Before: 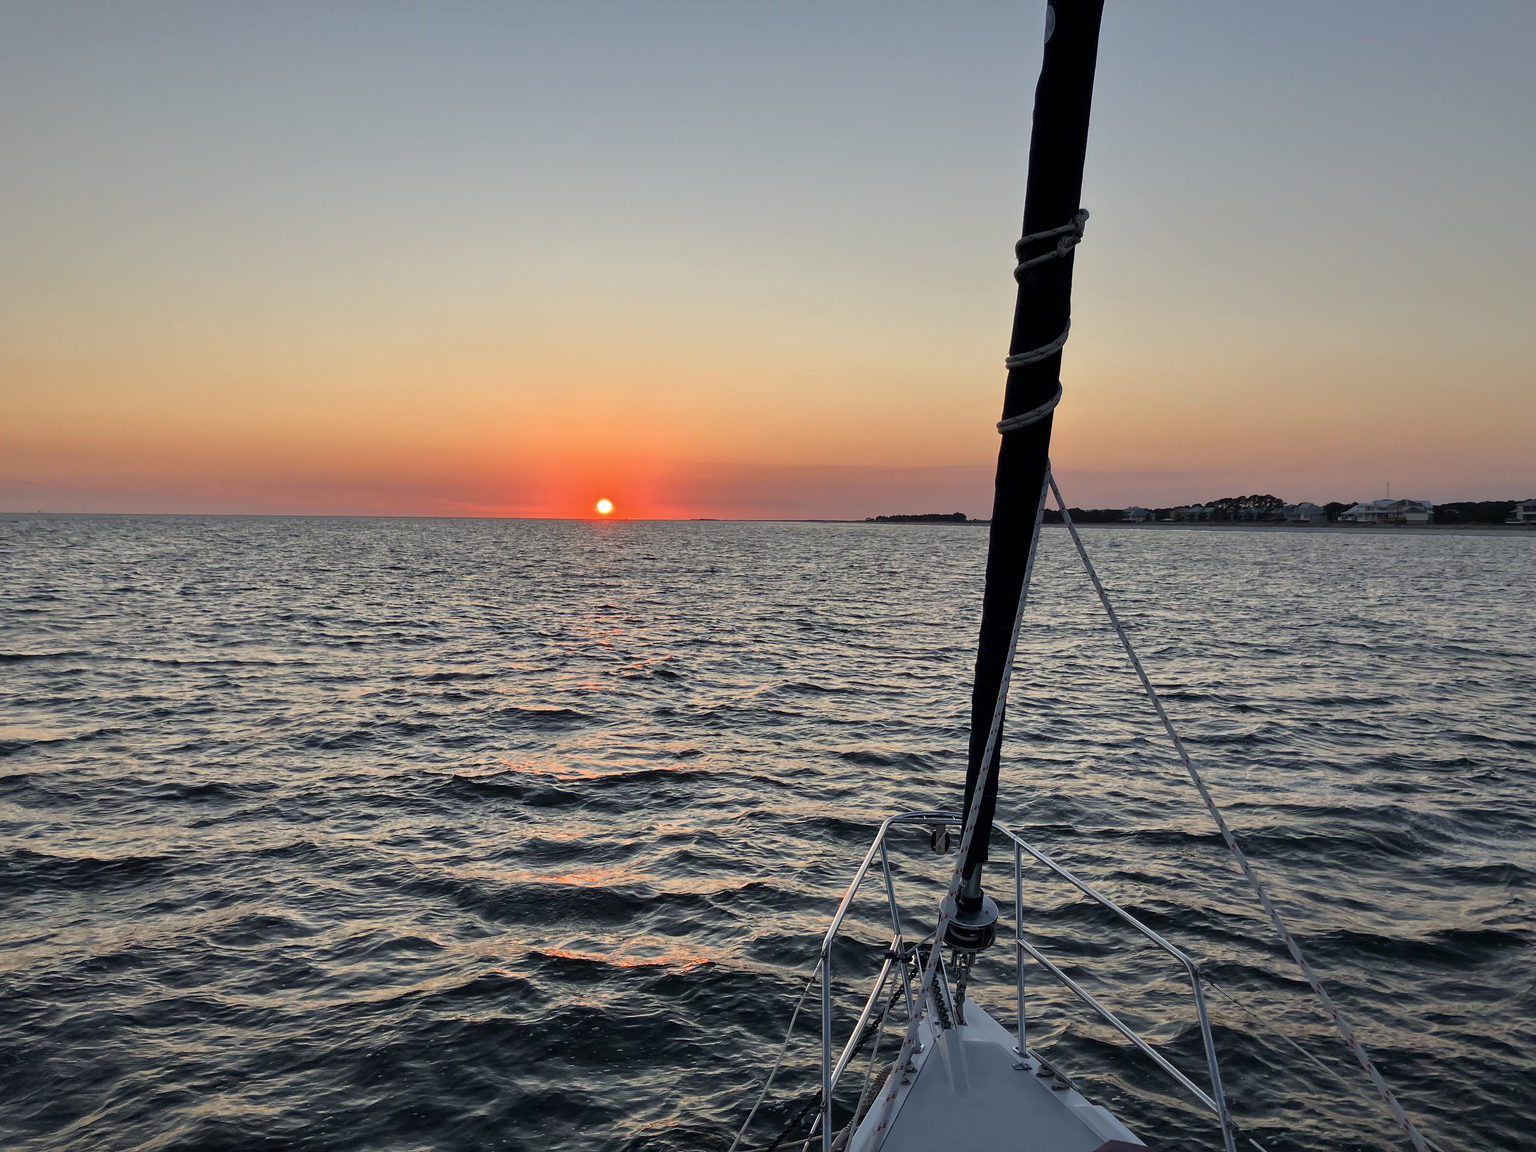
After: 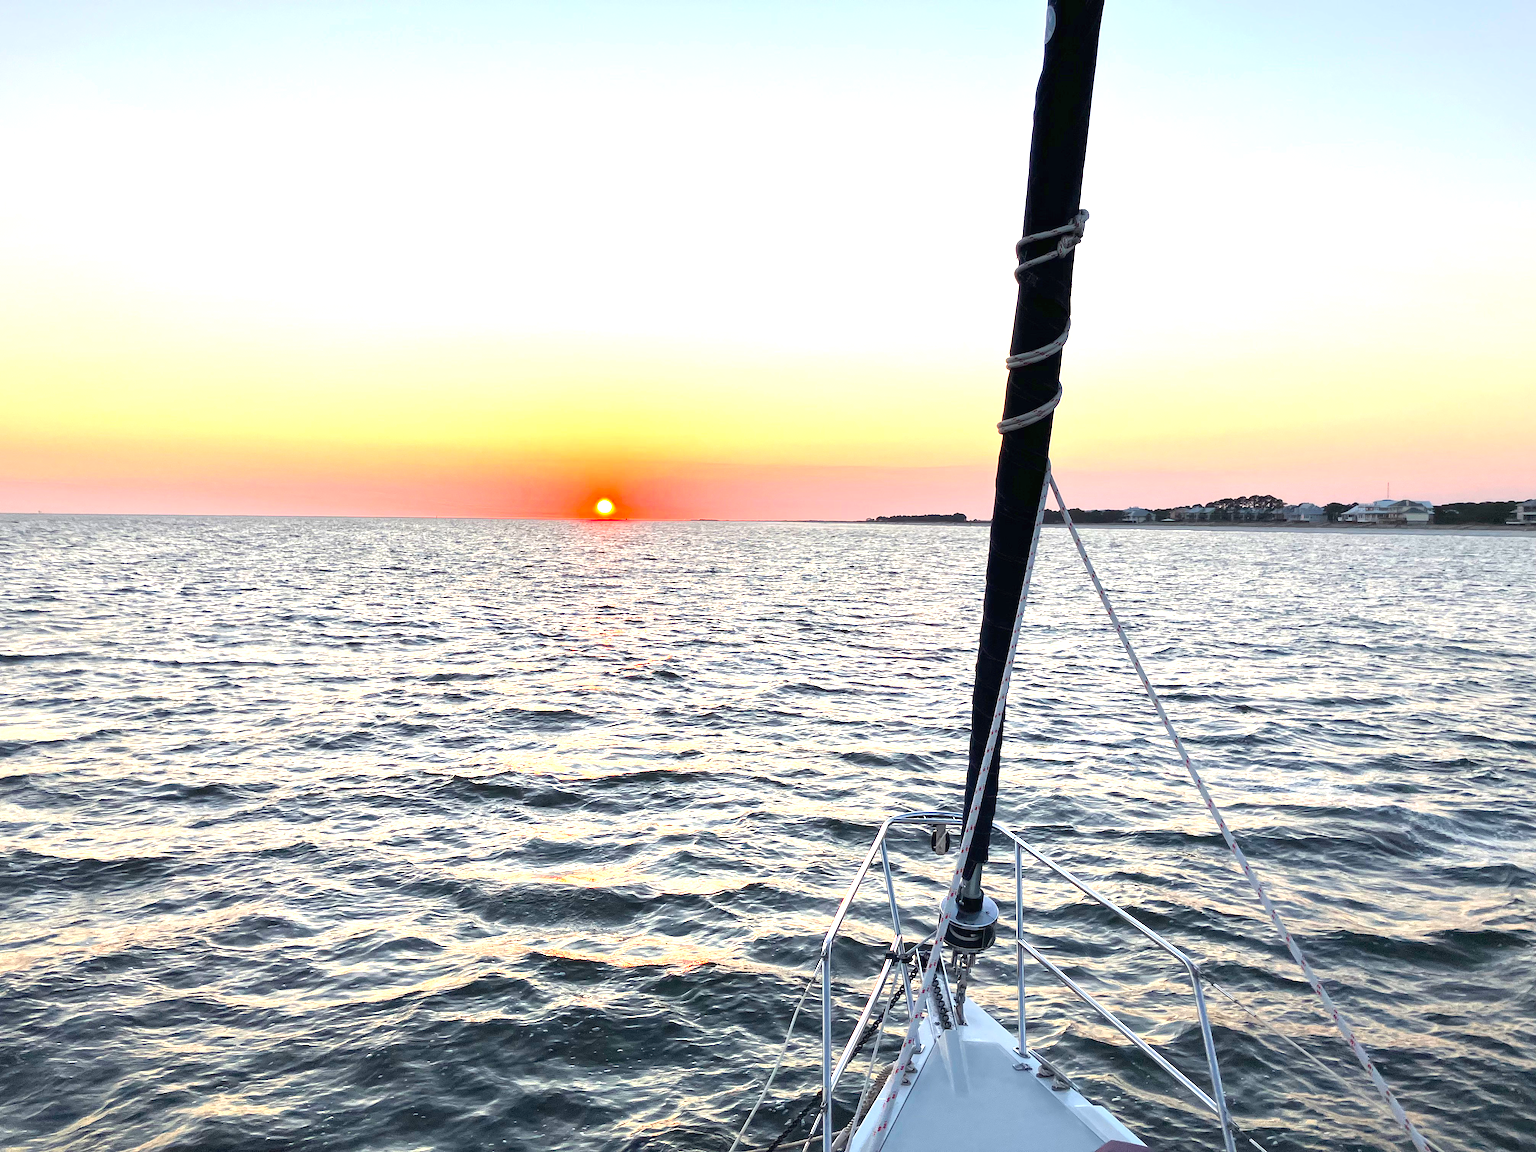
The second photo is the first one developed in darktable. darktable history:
contrast brightness saturation: contrast 0.026, brightness 0.057, saturation 0.128
exposure: black level correction 0, exposure 1.741 EV, compensate highlight preservation false
